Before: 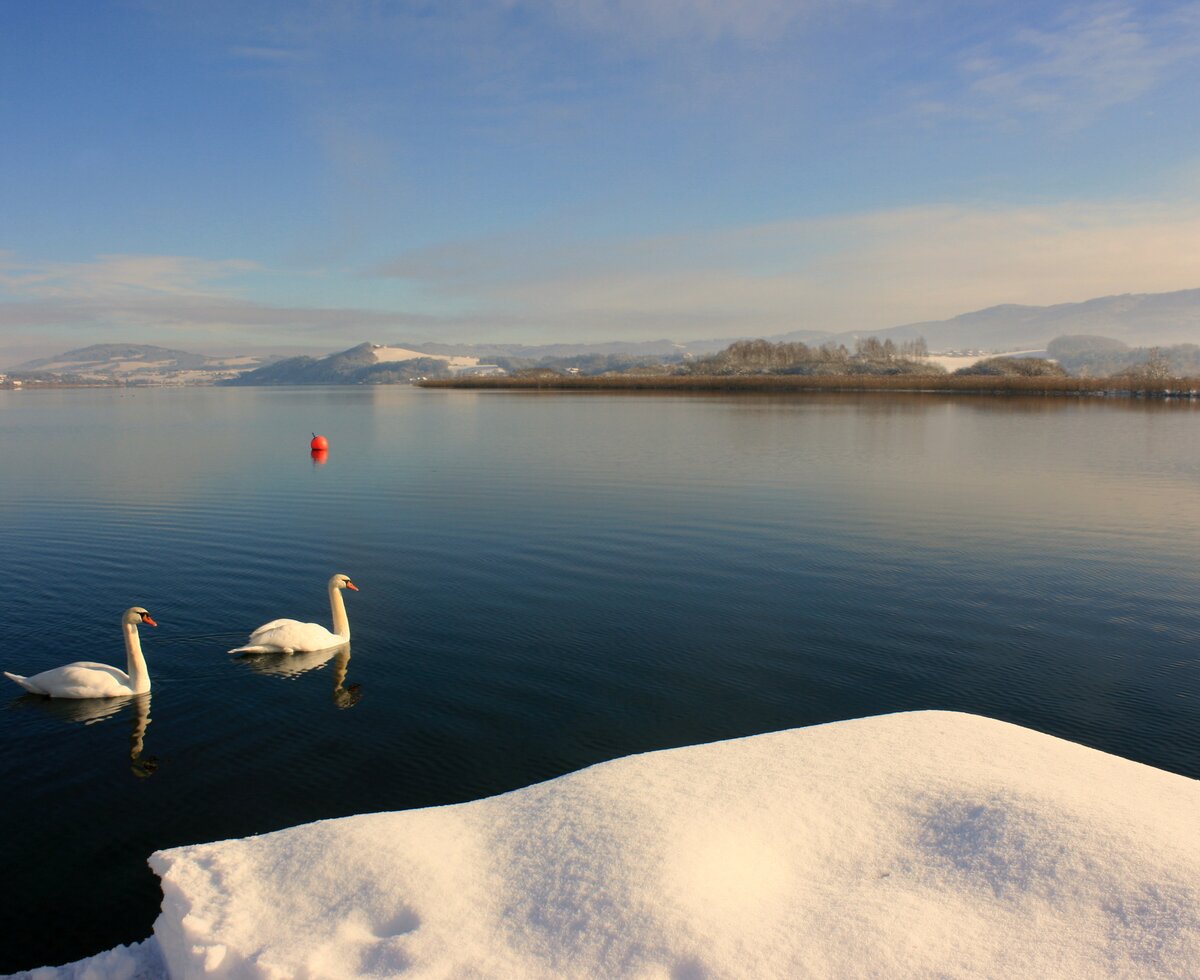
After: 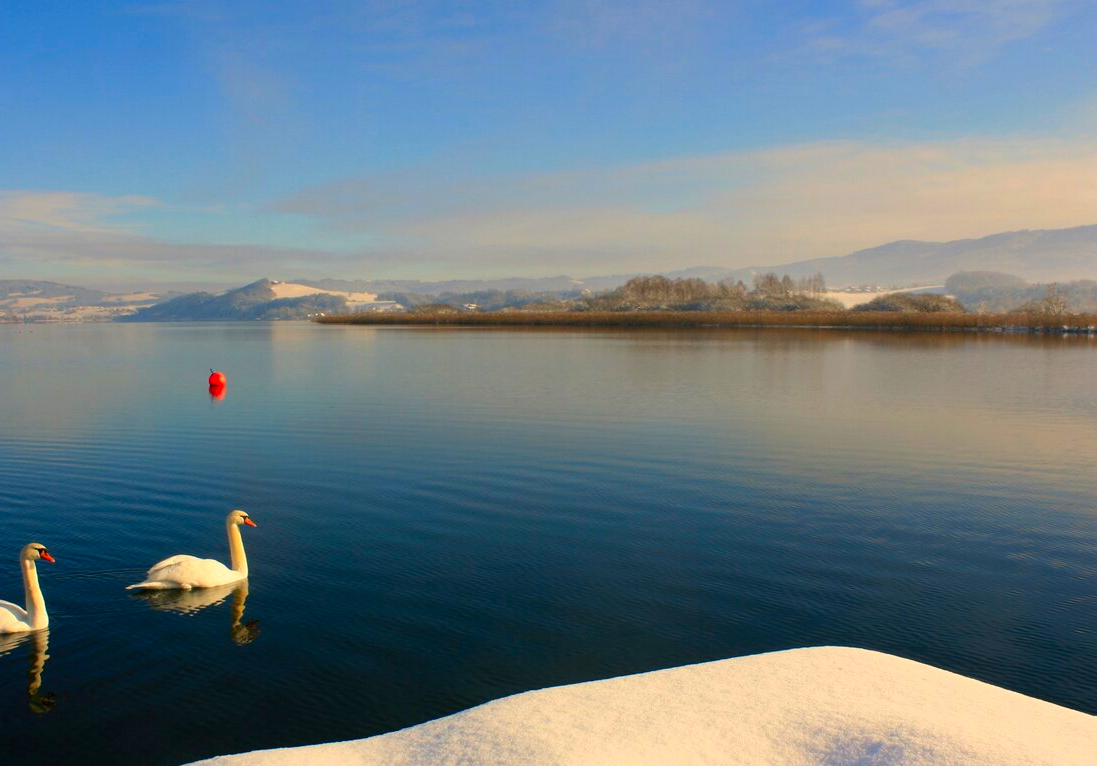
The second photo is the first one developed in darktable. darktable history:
crop: left 8.507%, top 6.625%, bottom 15.207%
contrast brightness saturation: saturation 0.49
